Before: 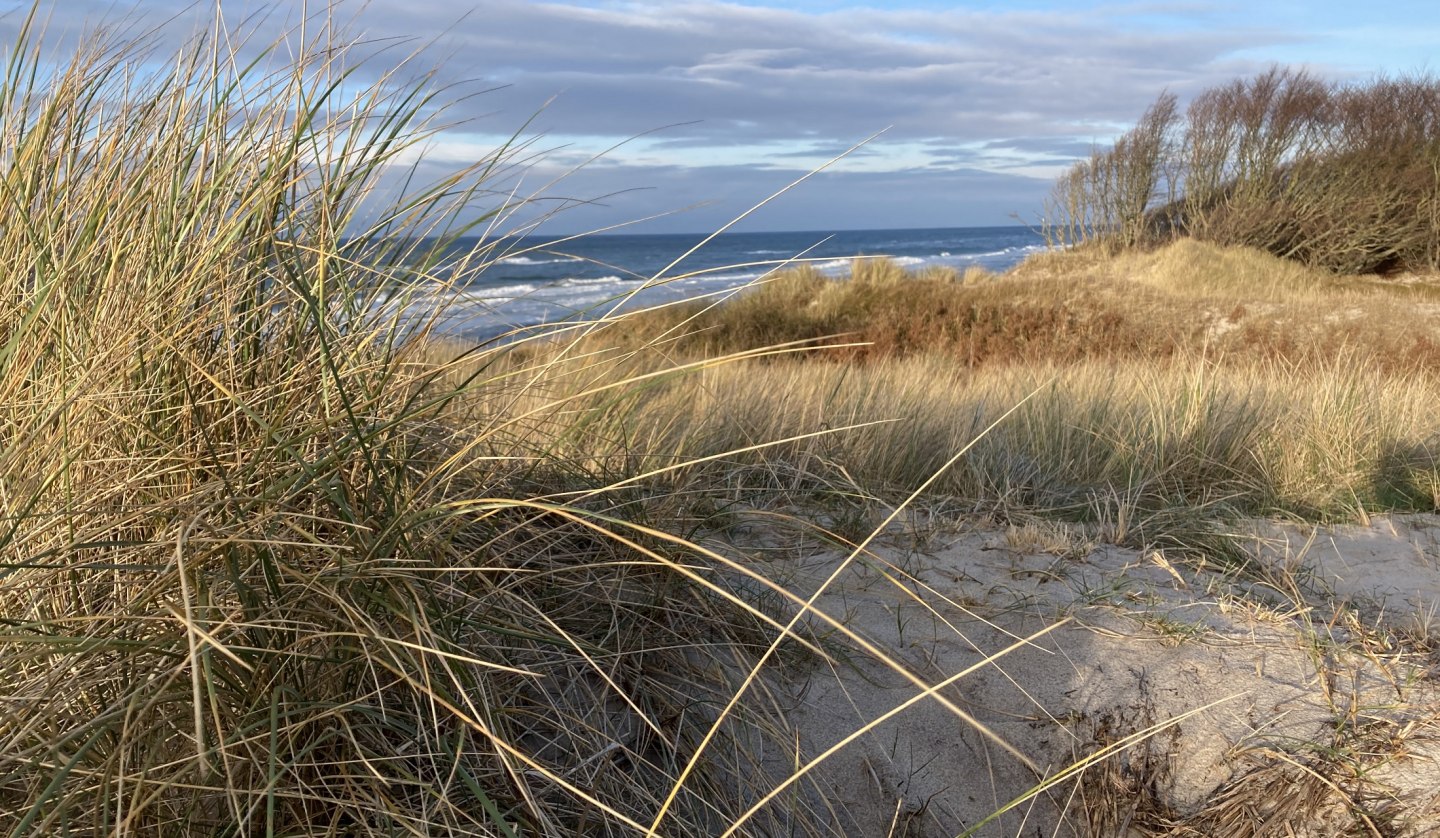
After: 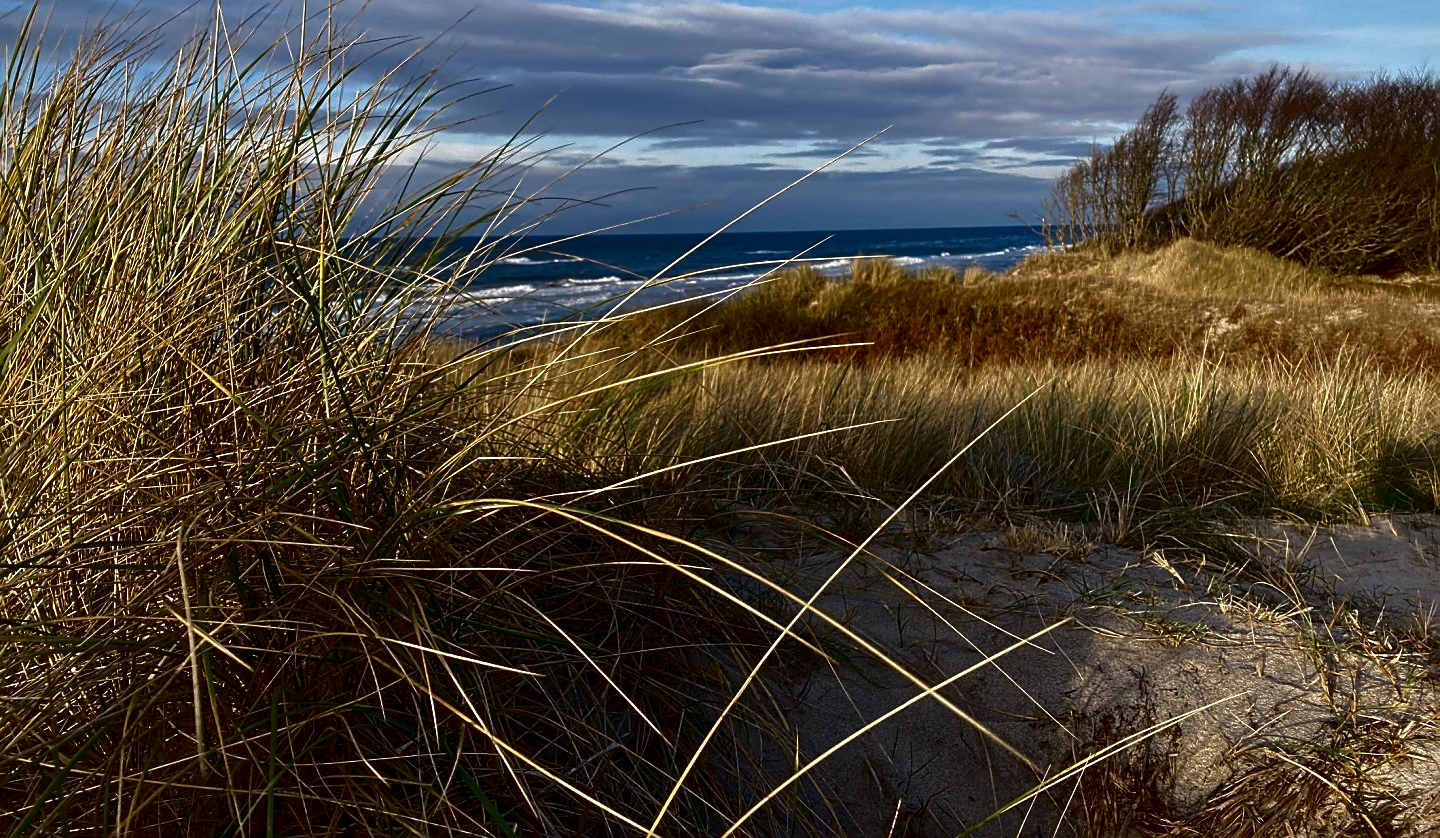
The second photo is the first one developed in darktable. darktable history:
sharpen: on, module defaults
contrast brightness saturation: contrast 0.09, brightness -0.59, saturation 0.17
shadows and highlights: shadows -24.28, highlights 49.77, soften with gaussian
